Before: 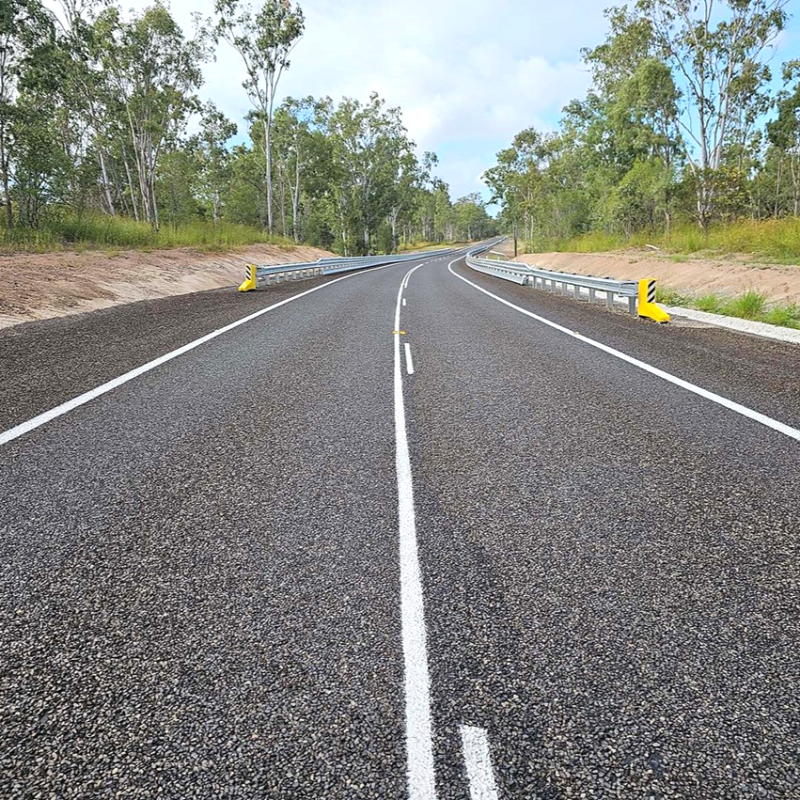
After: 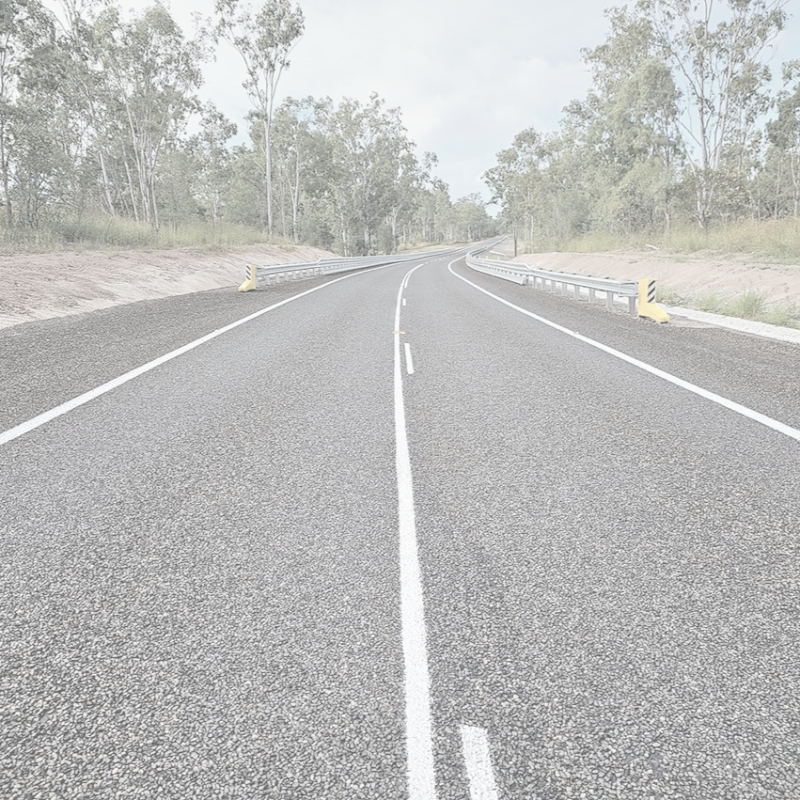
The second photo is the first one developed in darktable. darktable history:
contrast brightness saturation: contrast -0.32, brightness 0.75, saturation -0.78
local contrast: detail 142%
